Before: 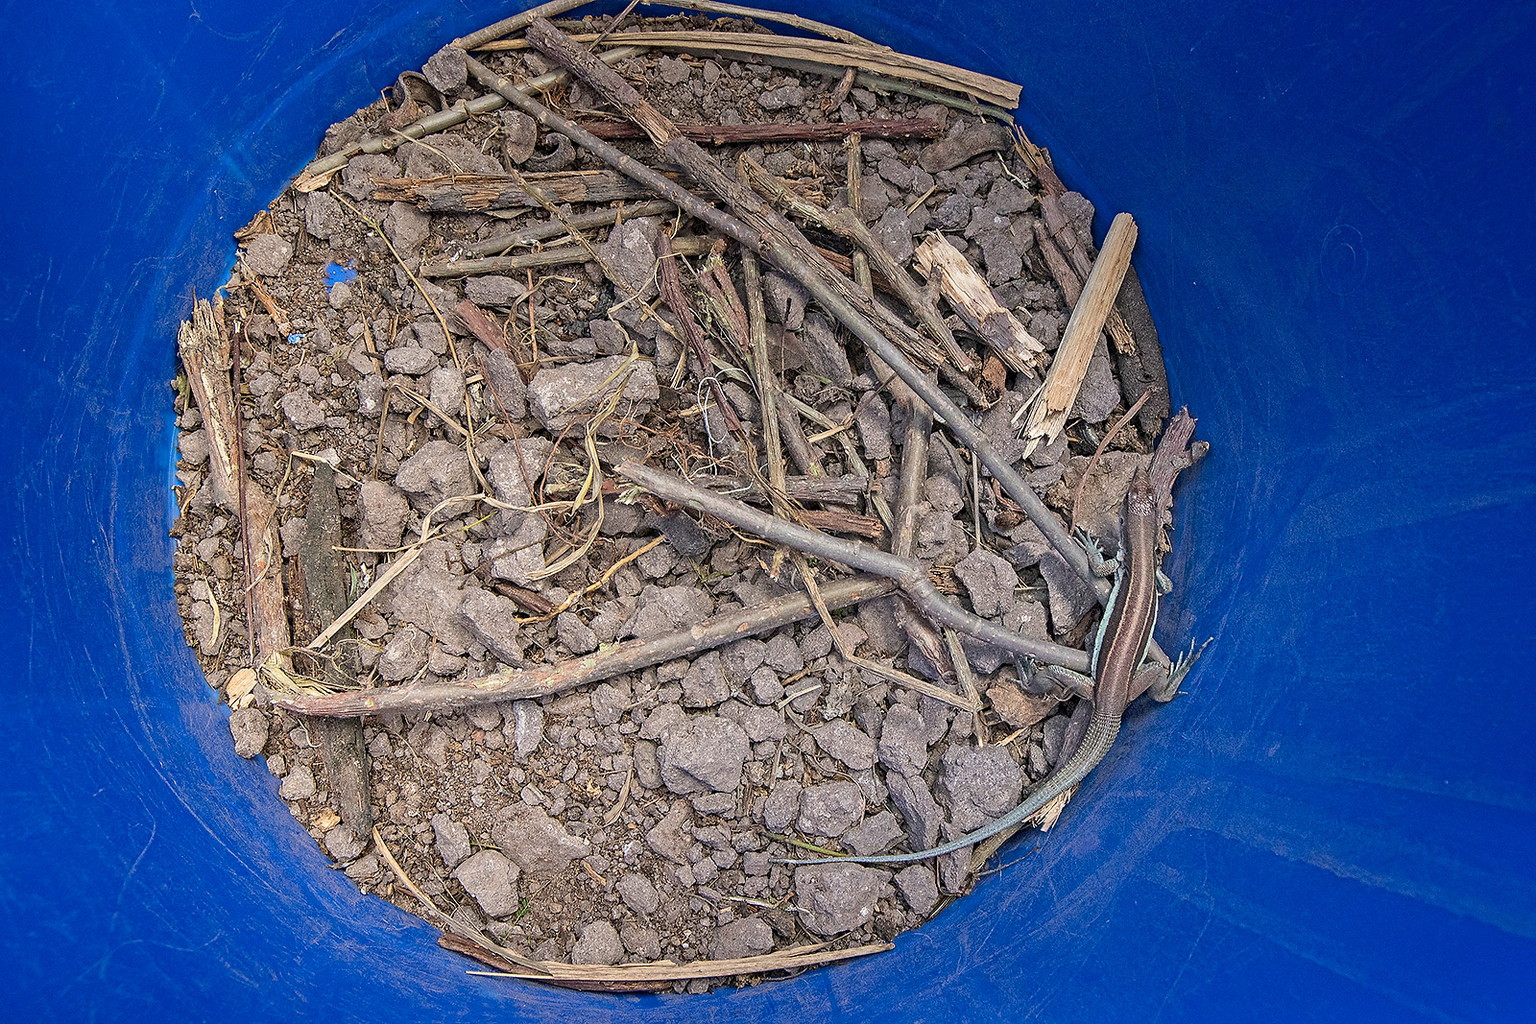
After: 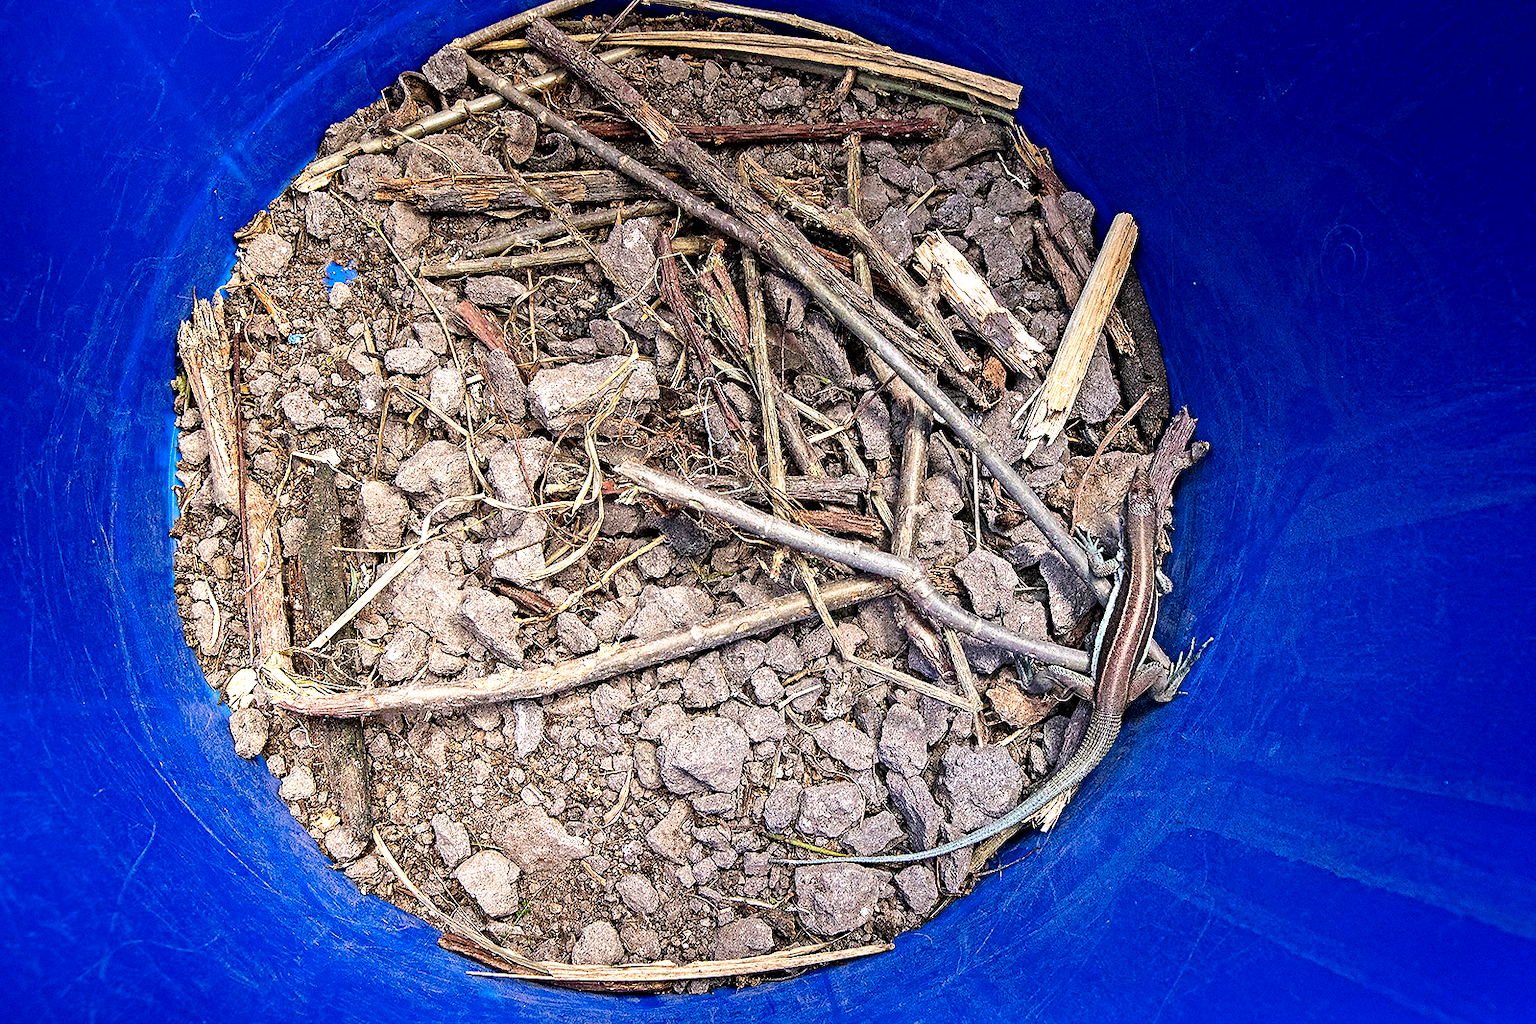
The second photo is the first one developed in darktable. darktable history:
exposure: exposure 0.217 EV, compensate highlight preservation false
filmic rgb: black relative exposure -8.2 EV, white relative exposure 2.2 EV, threshold 3 EV, hardness 7.11, latitude 85.74%, contrast 1.696, highlights saturation mix -4%, shadows ↔ highlights balance -2.69%, preserve chrominance no, color science v5 (2021), contrast in shadows safe, contrast in highlights safe, enable highlight reconstruction true
